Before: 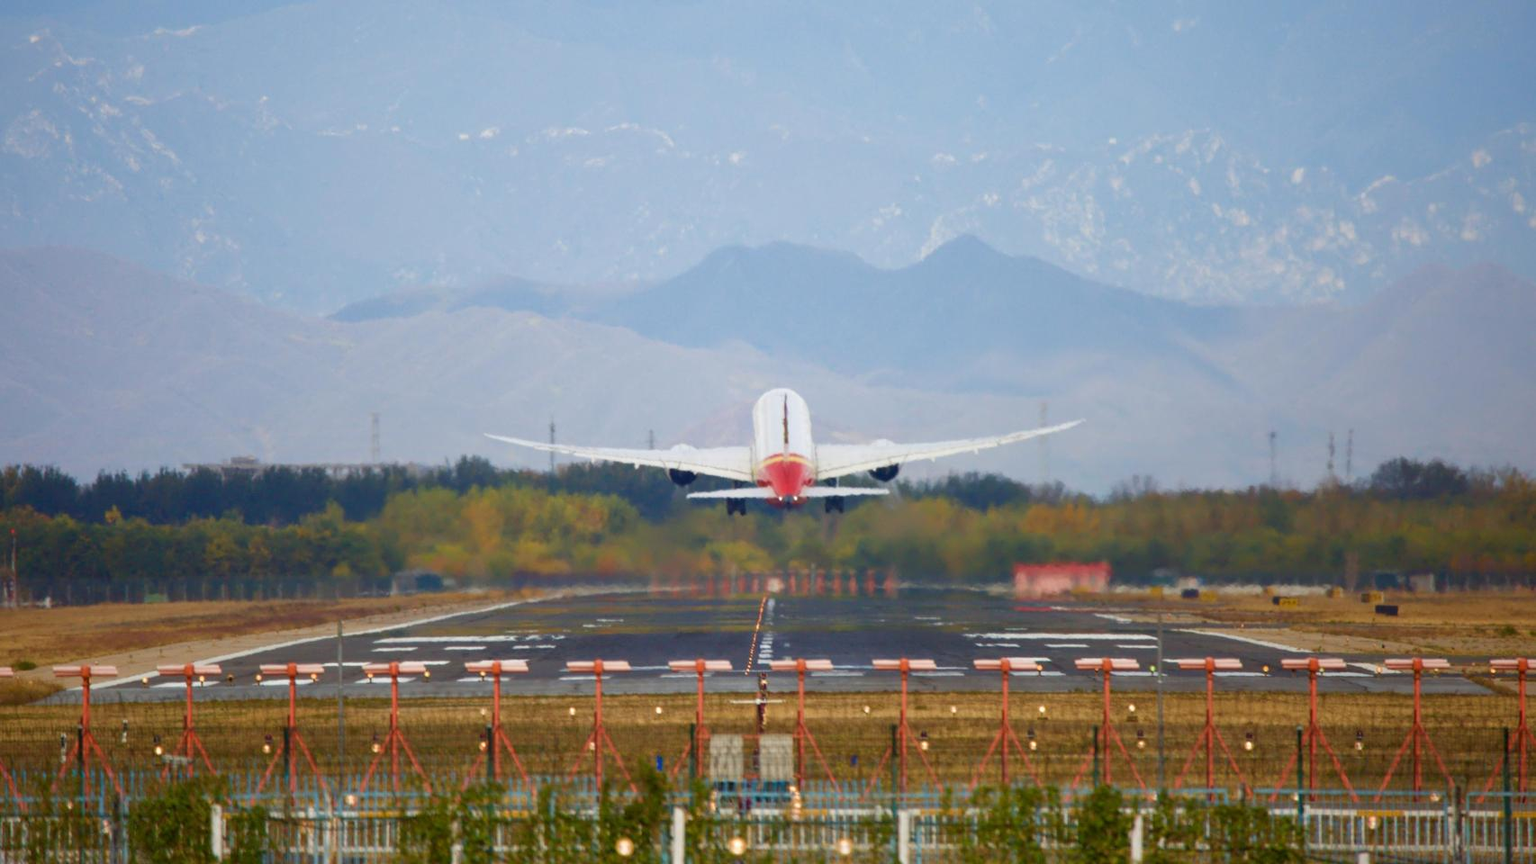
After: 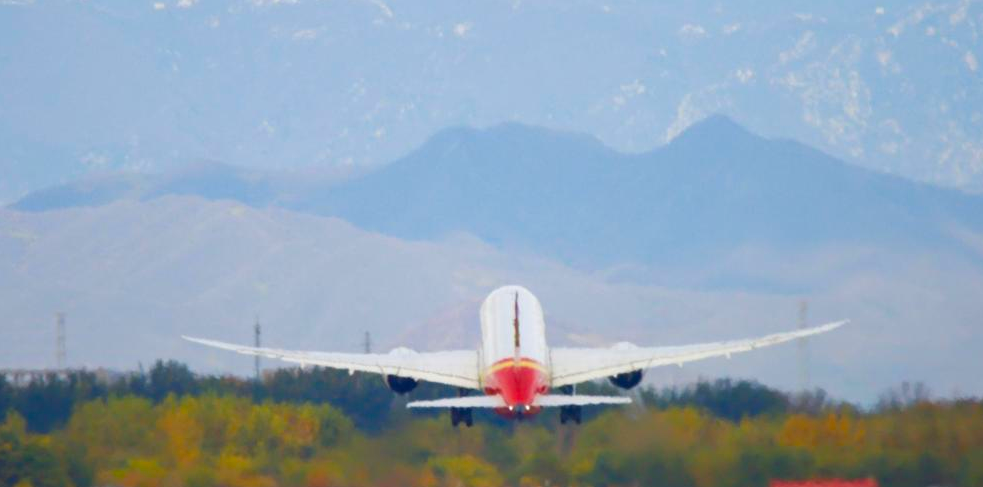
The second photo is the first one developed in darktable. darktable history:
crop: left 20.905%, top 15.269%, right 21.44%, bottom 33.982%
color balance rgb: global offset › hue 172.17°, linear chroma grading › shadows 9.499%, linear chroma grading › highlights 10.627%, linear chroma grading › global chroma 14.862%, linear chroma grading › mid-tones 14.864%, perceptual saturation grading › global saturation 0.226%
